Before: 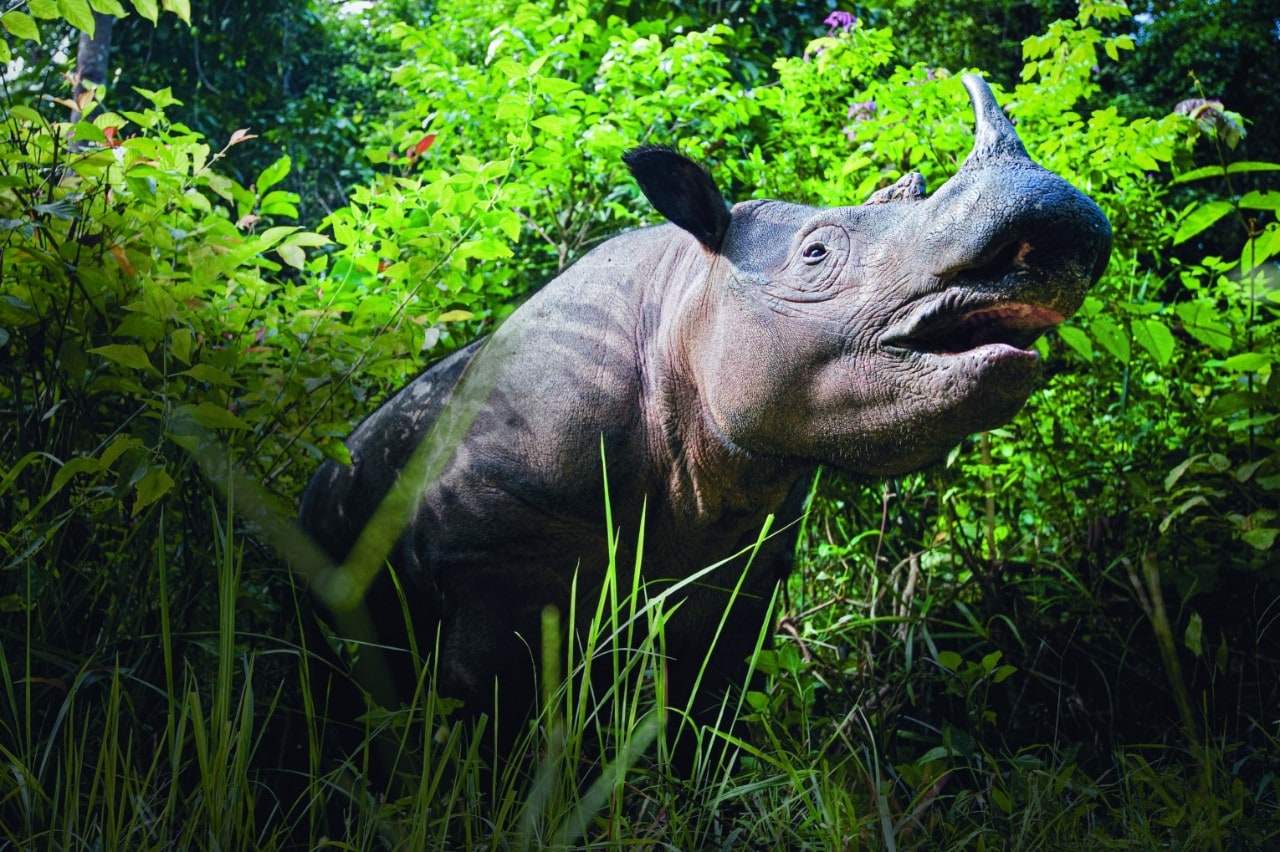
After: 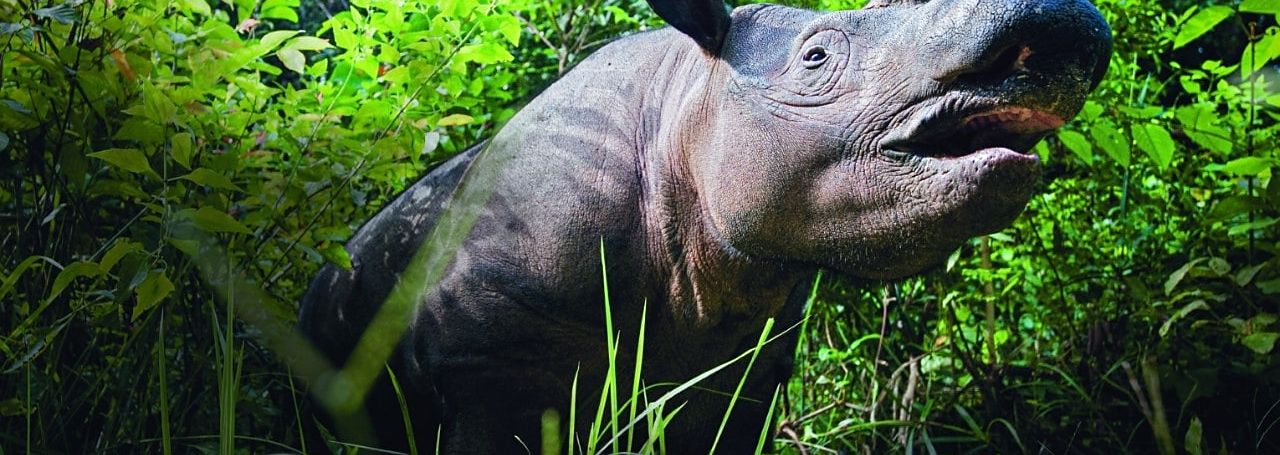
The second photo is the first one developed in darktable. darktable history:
sharpen: radius 1.559, amount 0.373, threshold 1.271
crop and rotate: top 23.043%, bottom 23.437%
